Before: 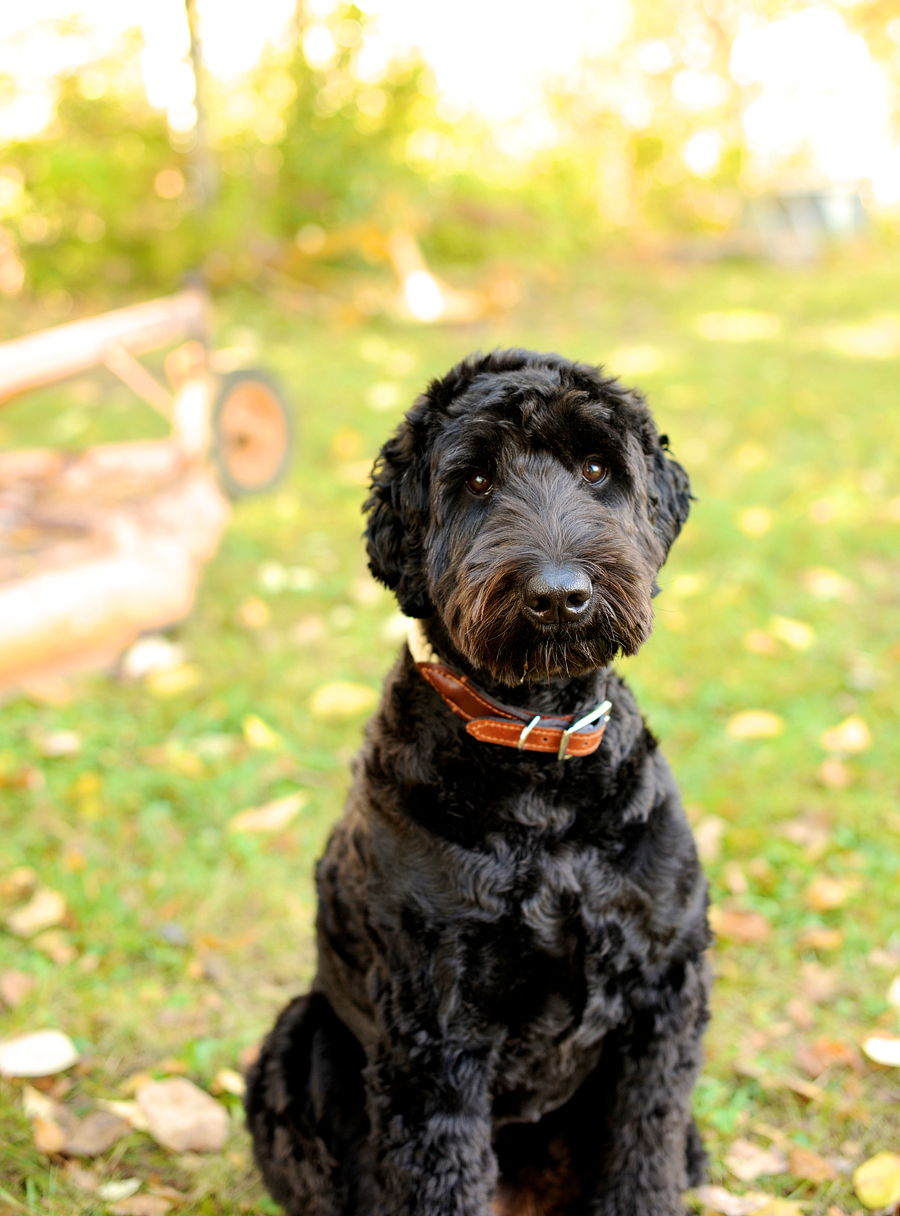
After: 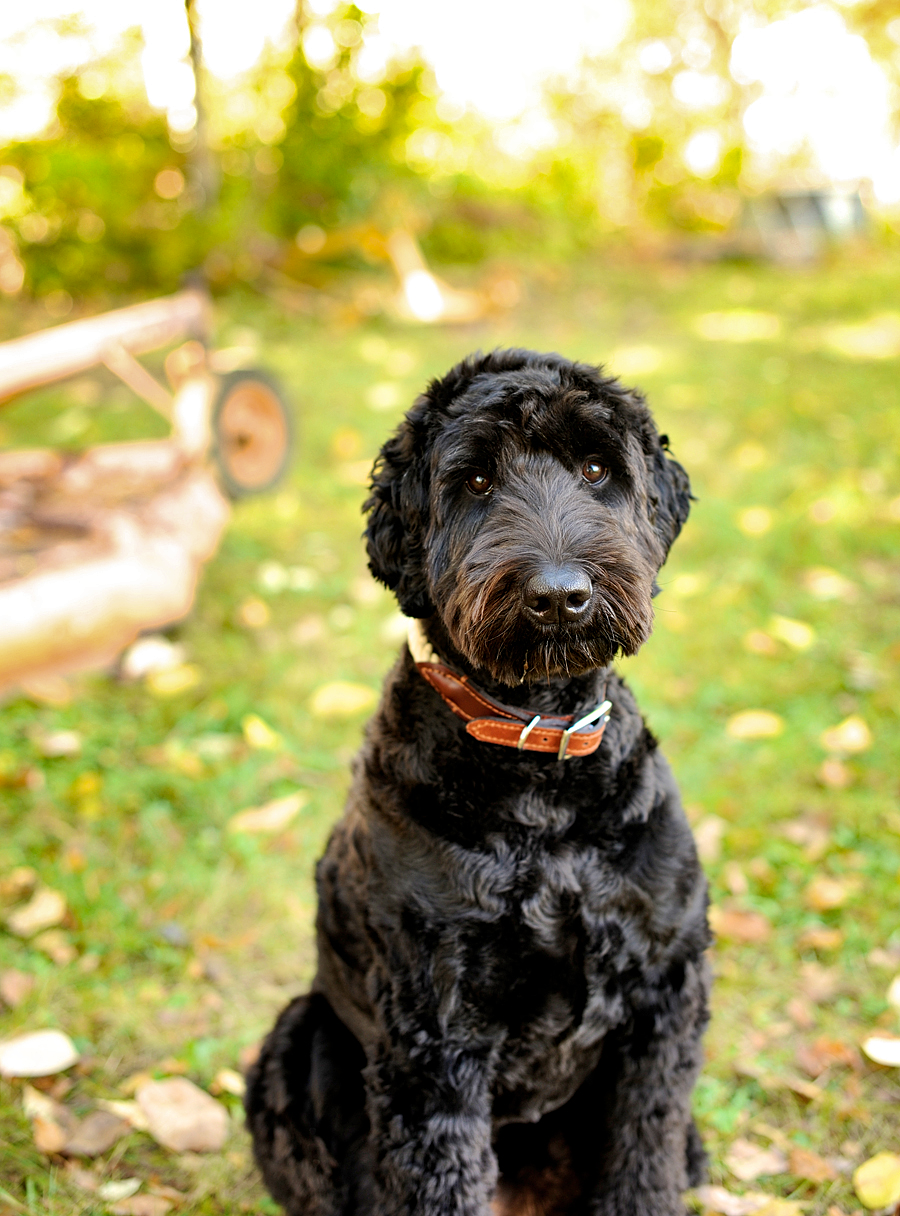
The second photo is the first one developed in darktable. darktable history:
levels: mode automatic, black 0.023%, white 99.97%, levels [0.062, 0.494, 0.925]
sharpen: amount 0.2
shadows and highlights: shadows 40, highlights -54, highlights color adjustment 46%, low approximation 0.01, soften with gaussian
